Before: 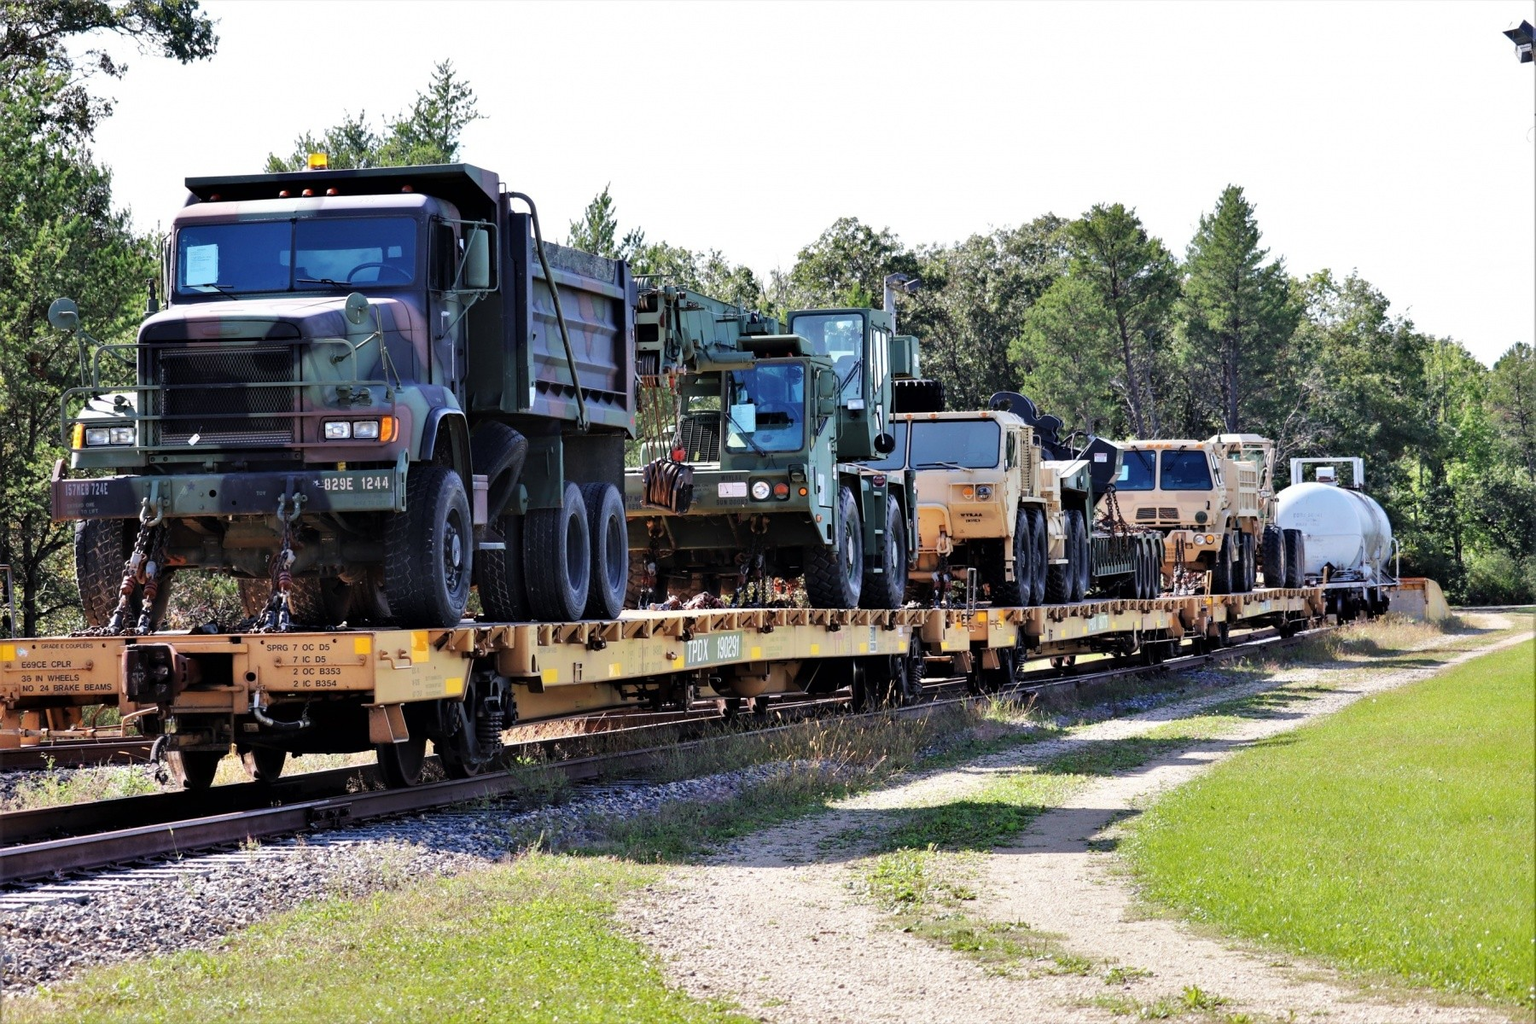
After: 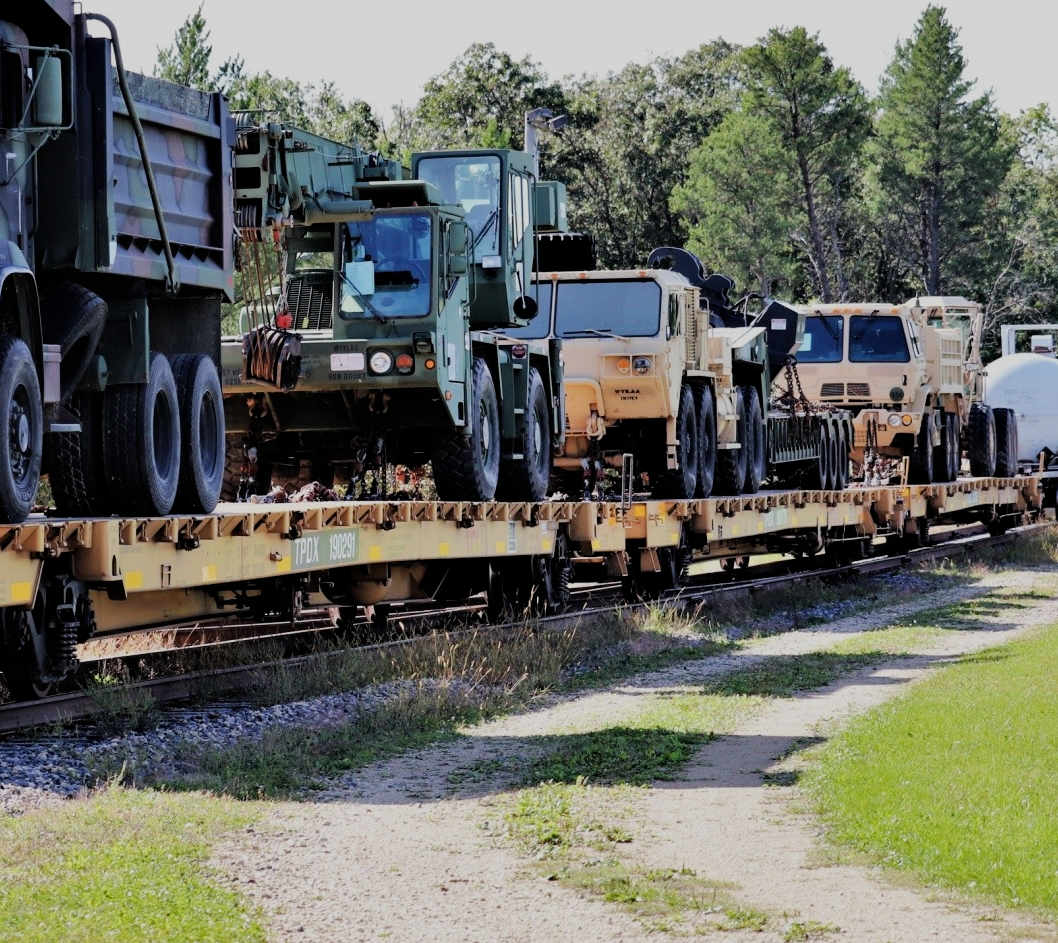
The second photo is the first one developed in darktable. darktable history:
filmic rgb: black relative exposure -7.65 EV, white relative exposure 4.56 EV, hardness 3.61
crop and rotate: left 28.437%, top 17.692%, right 12.769%, bottom 3.685%
